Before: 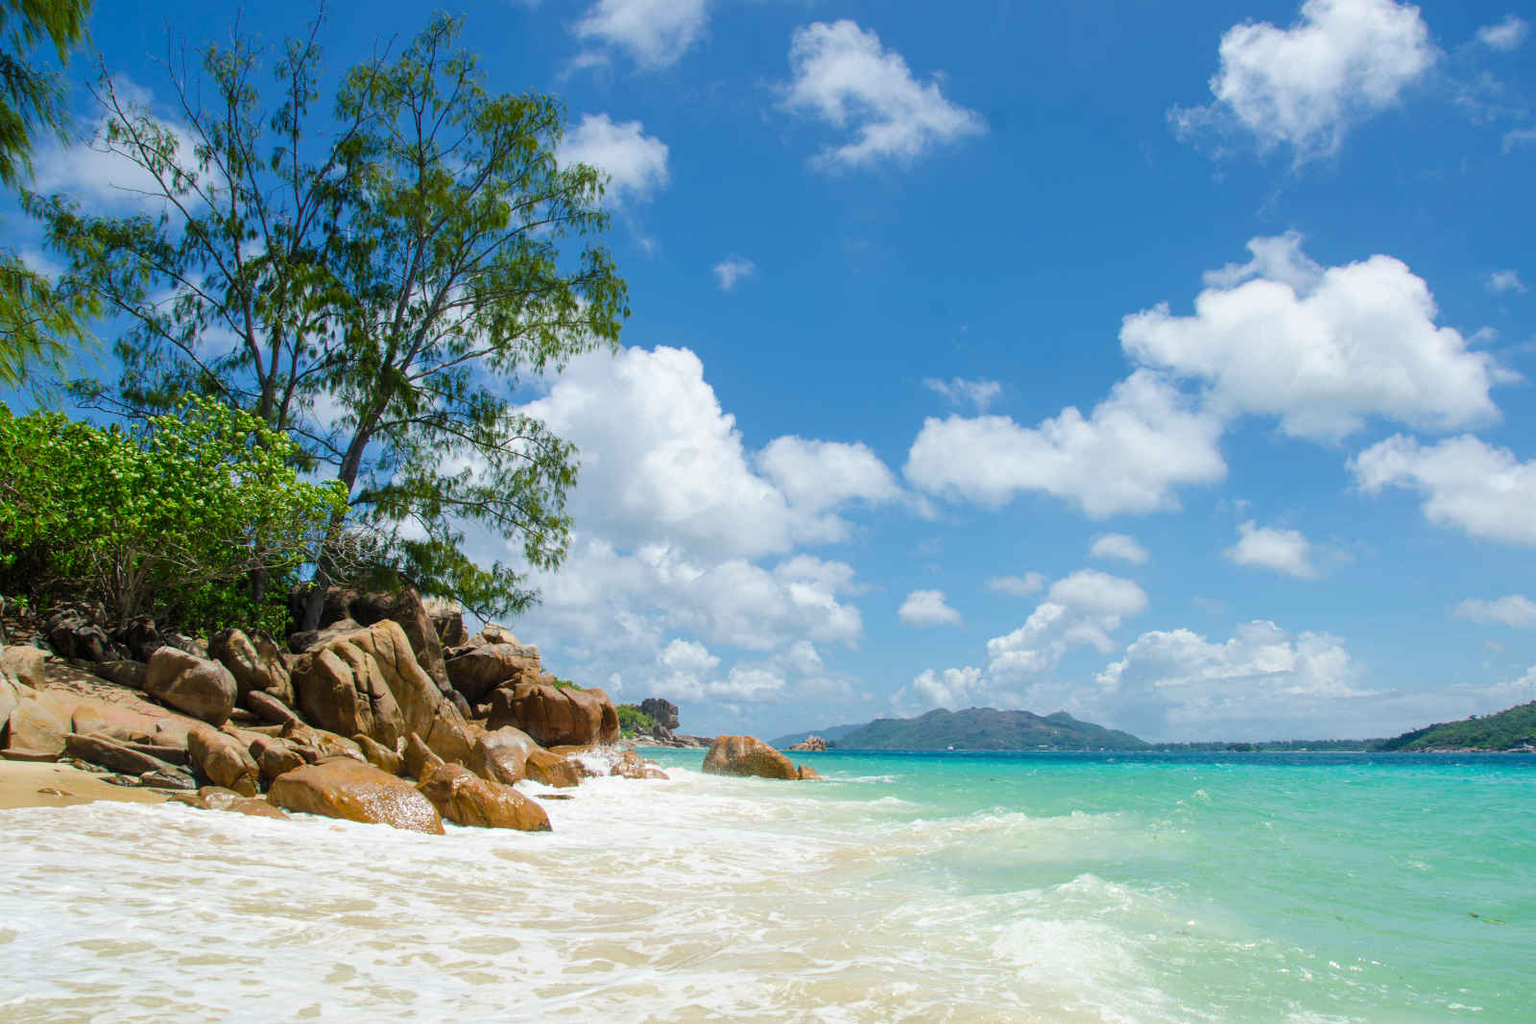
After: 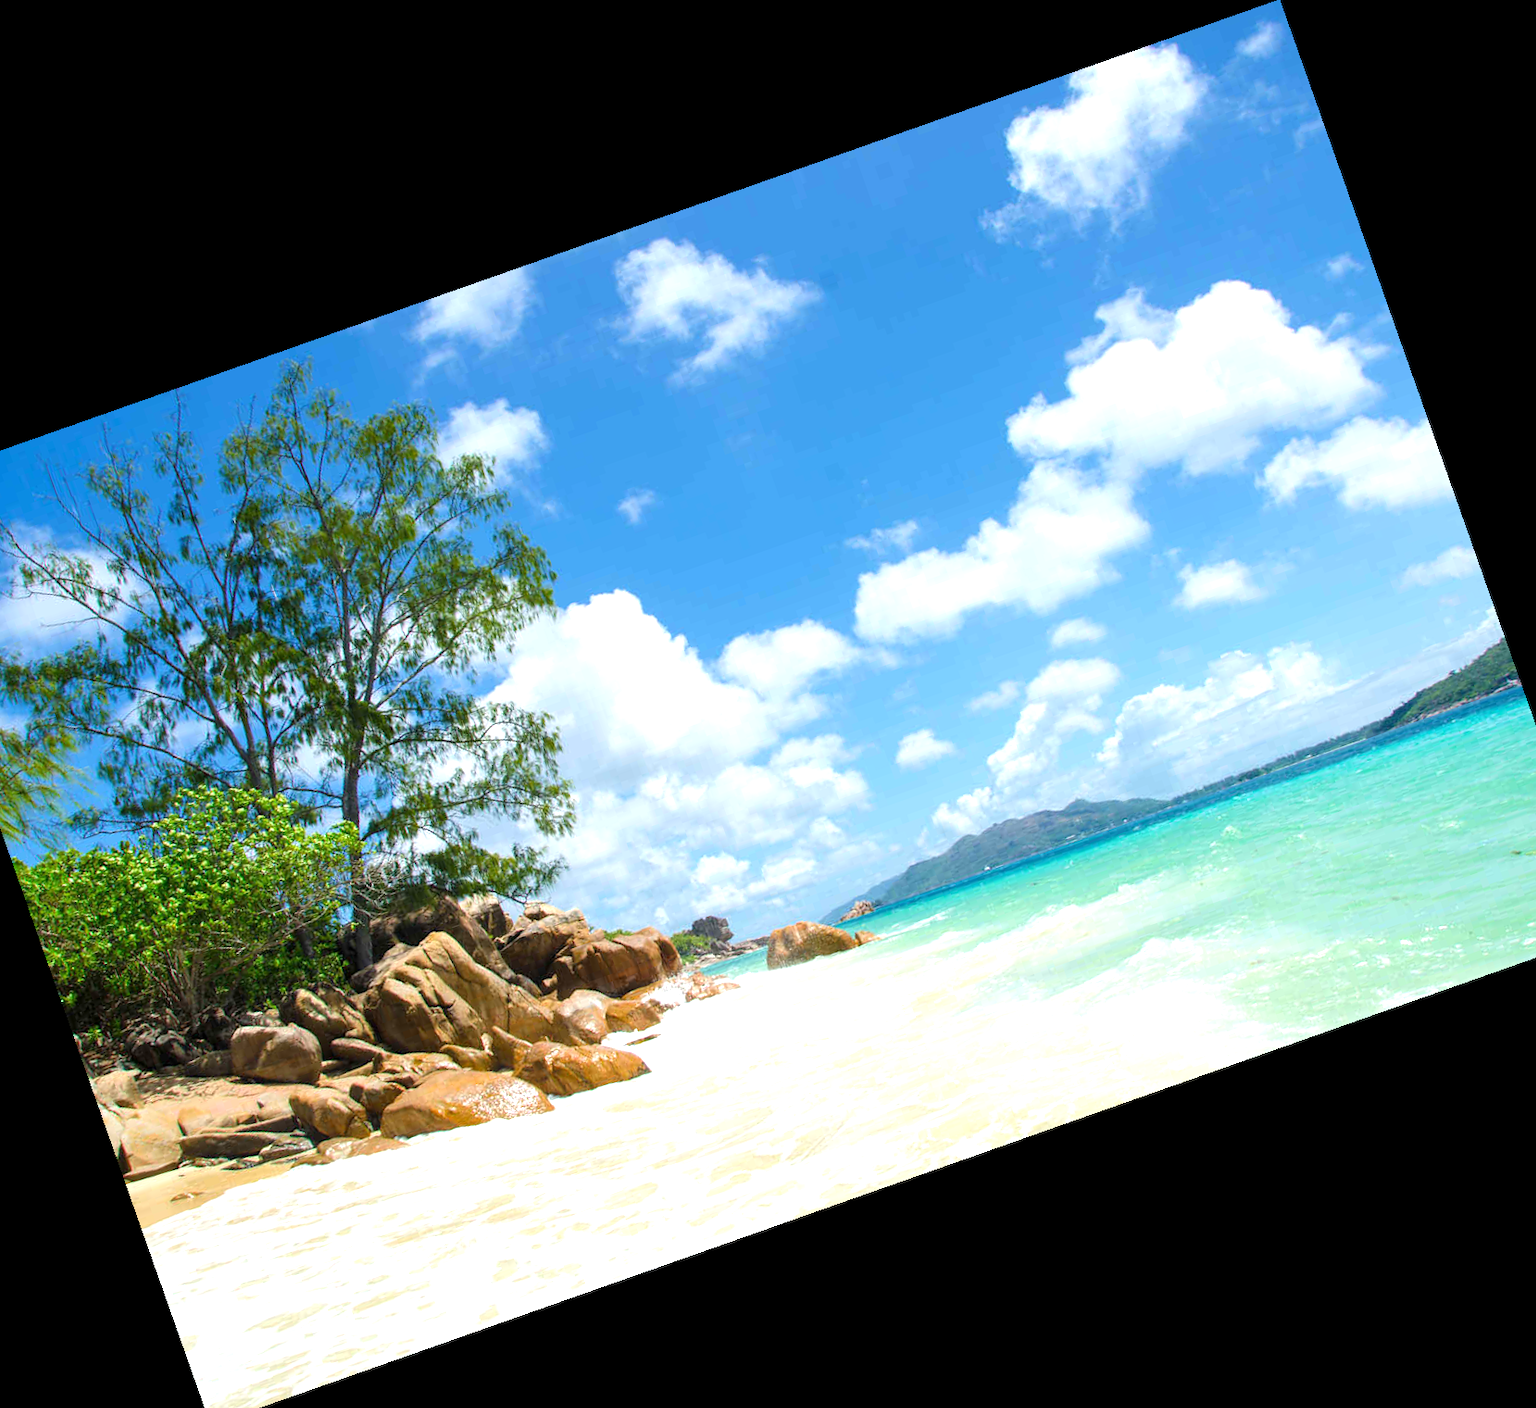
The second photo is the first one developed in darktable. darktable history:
exposure: exposure 0.722 EV, compensate highlight preservation false
crop and rotate: angle 19.43°, left 6.812%, right 4.125%, bottom 1.087%
